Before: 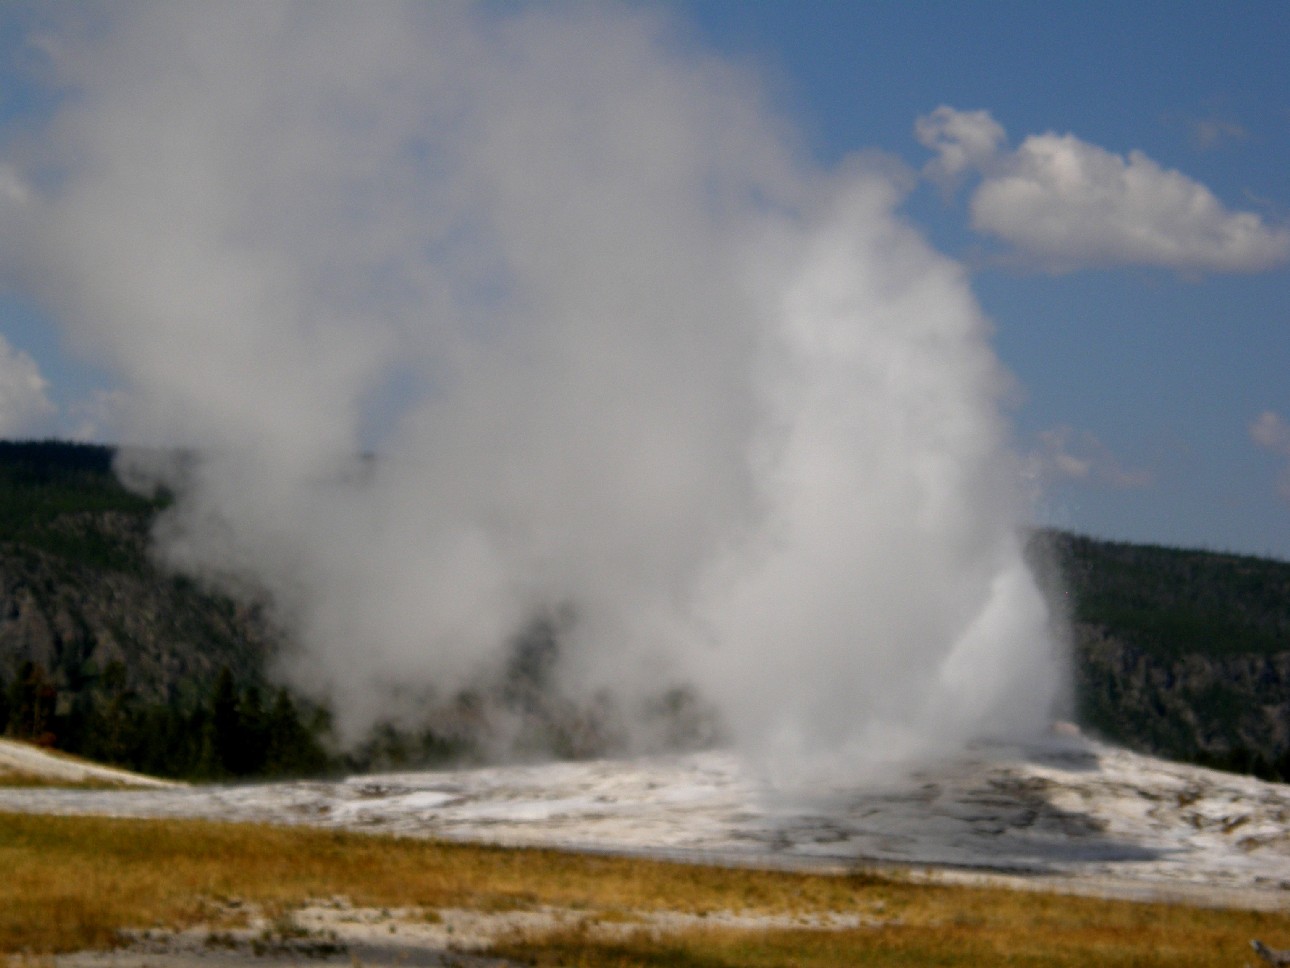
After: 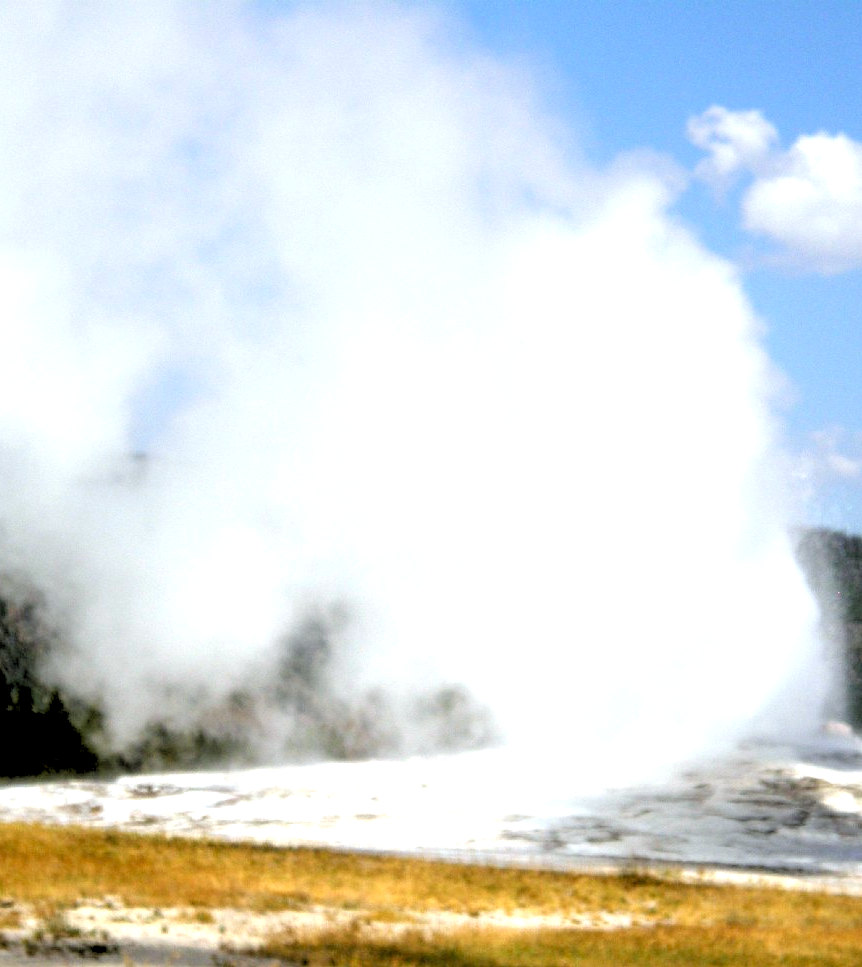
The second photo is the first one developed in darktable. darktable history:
white balance: red 0.983, blue 1.036
rgb levels: levels [[0.029, 0.461, 0.922], [0, 0.5, 1], [0, 0.5, 1]]
color balance: lift [1.004, 1.002, 1.002, 0.998], gamma [1, 1.007, 1.002, 0.993], gain [1, 0.977, 1.013, 1.023], contrast -3.64%
crop and rotate: left 17.732%, right 15.423%
exposure: black level correction 0, exposure 1.675 EV, compensate exposure bias true, compensate highlight preservation false
